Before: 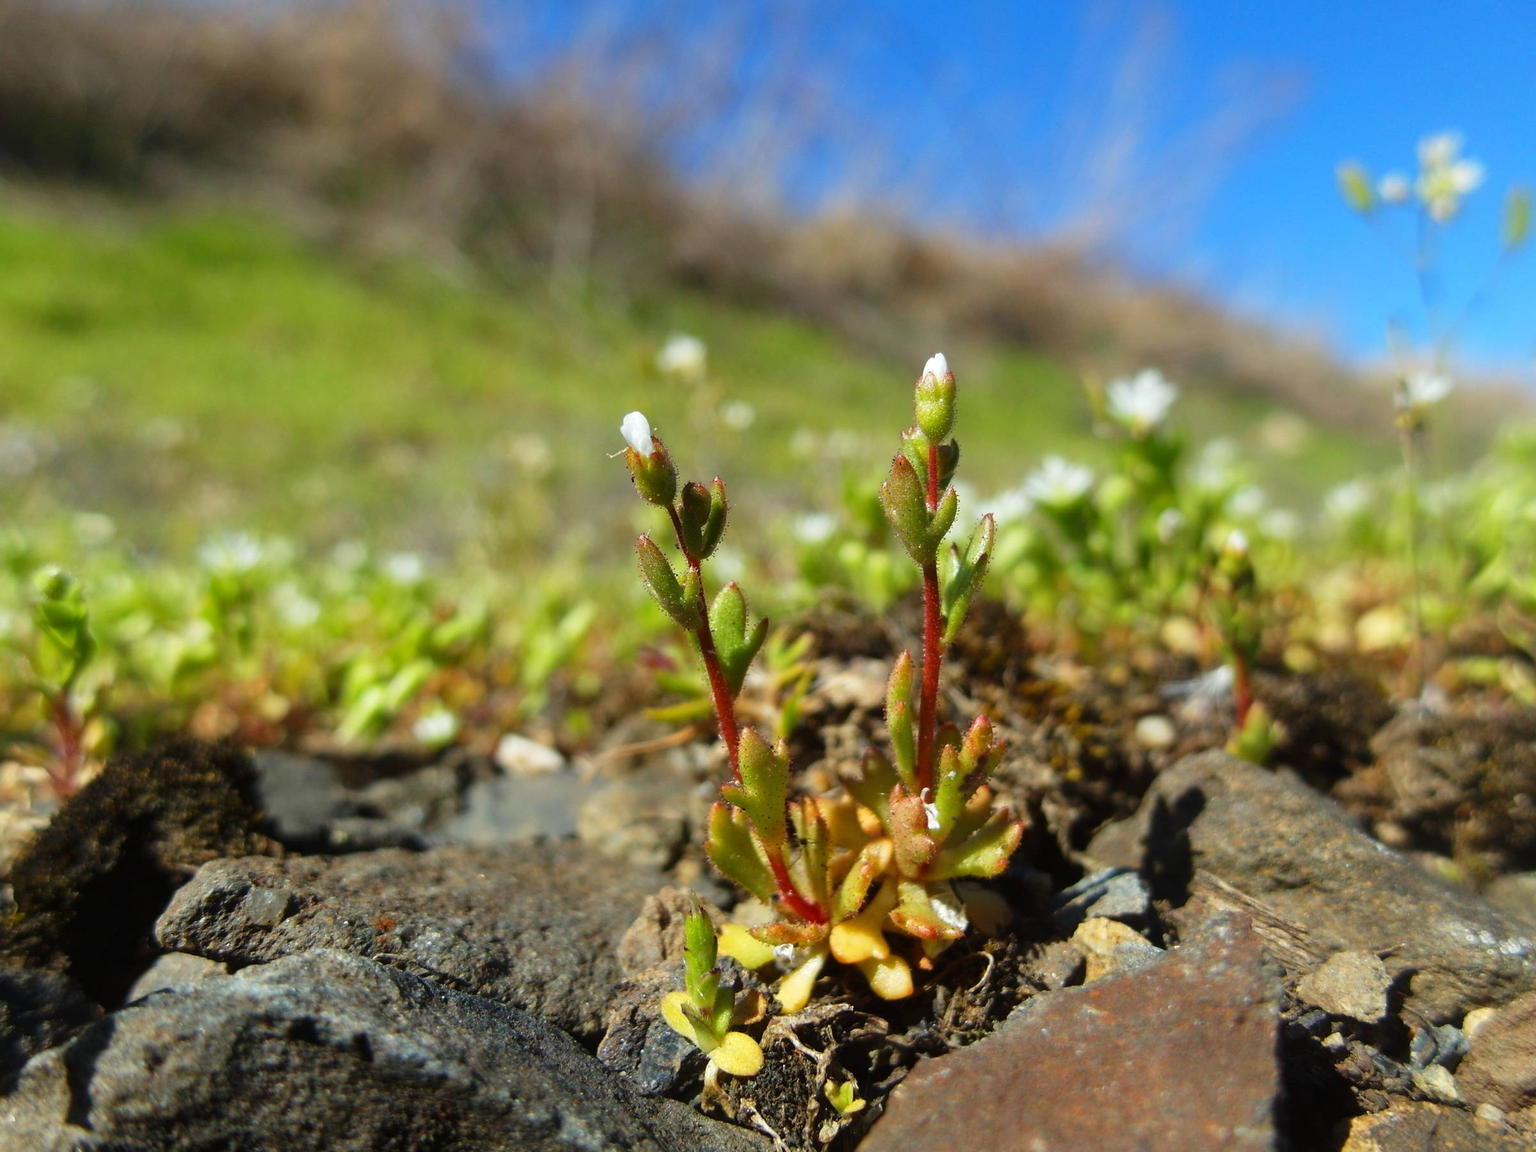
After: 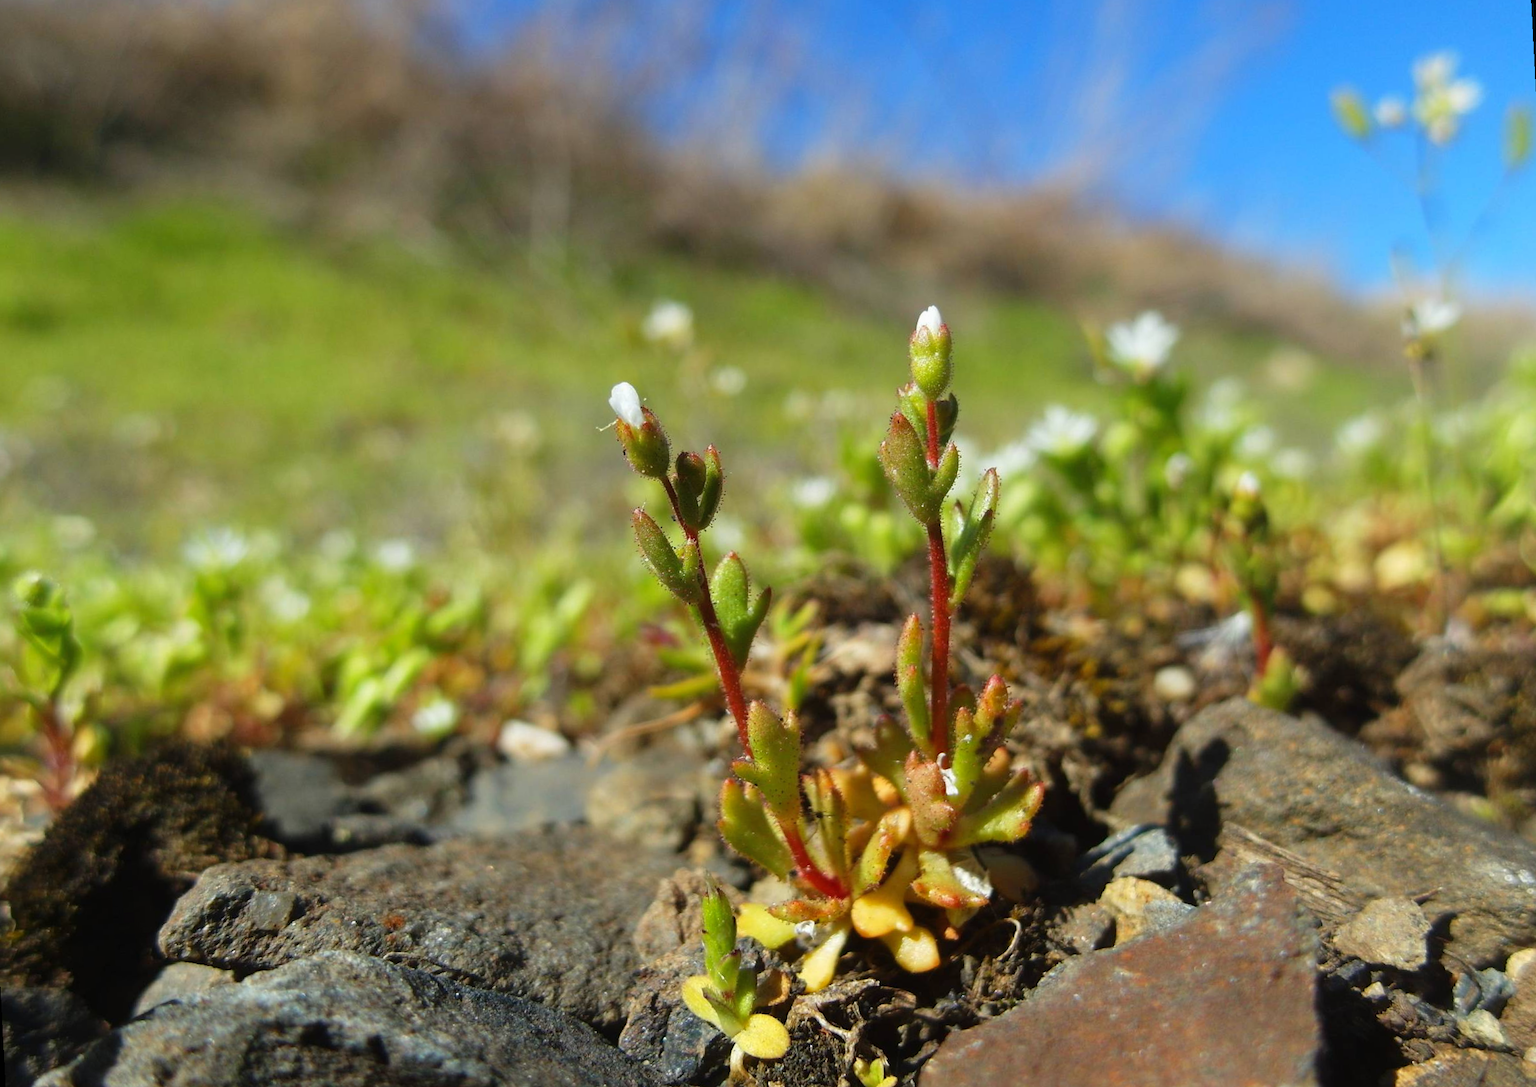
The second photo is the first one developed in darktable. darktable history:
local contrast: mode bilateral grid, contrast 100, coarseness 100, detail 91%, midtone range 0.2
rotate and perspective: rotation -3°, crop left 0.031, crop right 0.968, crop top 0.07, crop bottom 0.93
